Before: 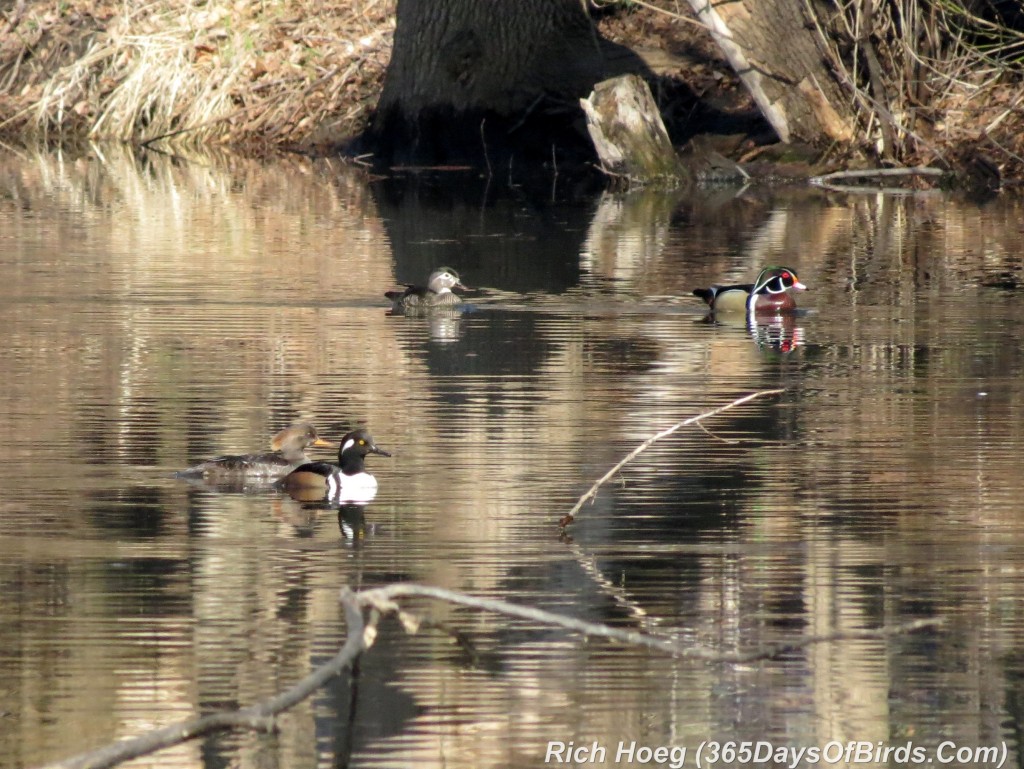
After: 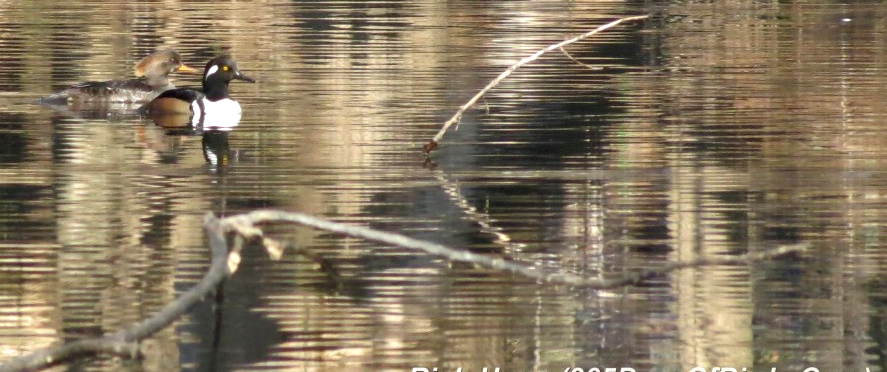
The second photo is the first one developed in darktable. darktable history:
shadows and highlights: shadows 79.1, white point adjustment -8.93, highlights -61.46, soften with gaussian
exposure: exposure 0.642 EV, compensate highlight preservation false
crop and rotate: left 13.284%, top 48.666%, bottom 2.857%
